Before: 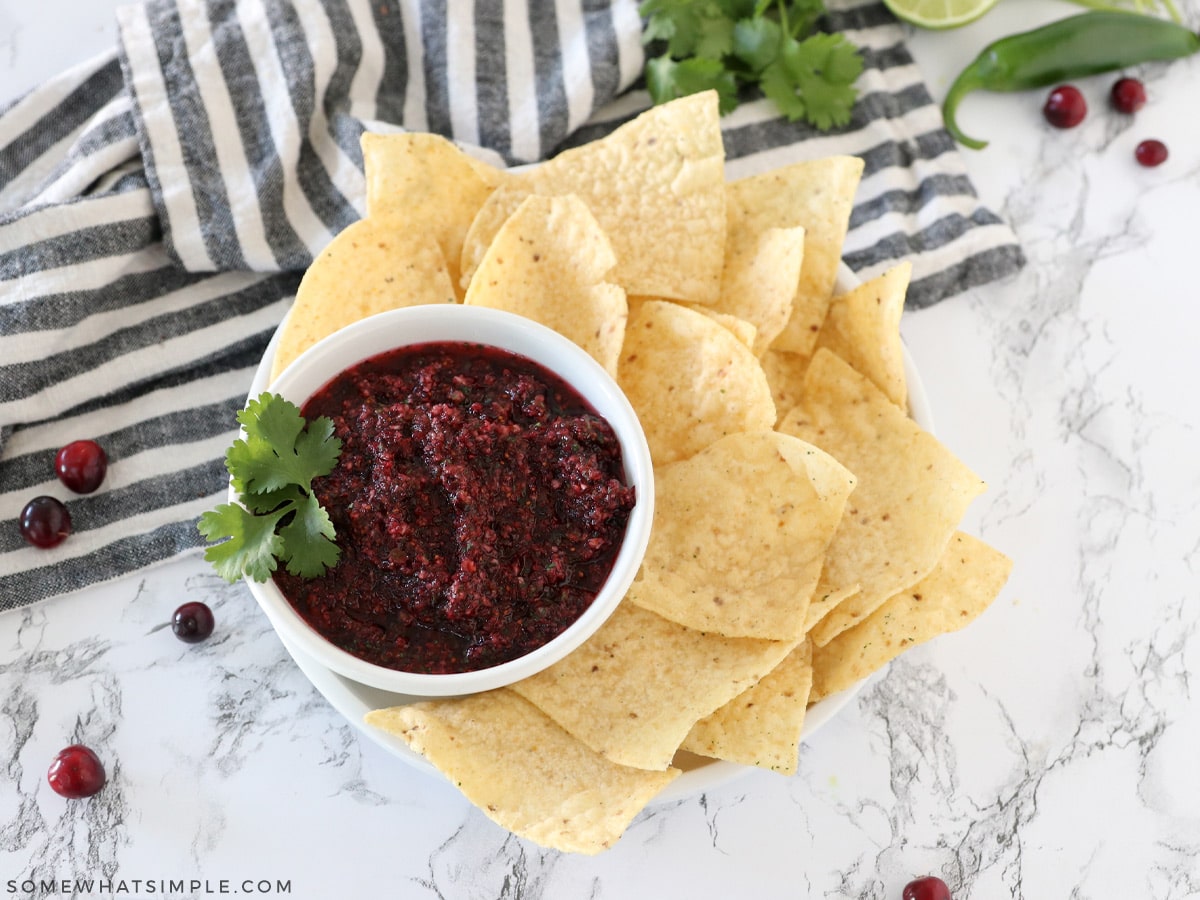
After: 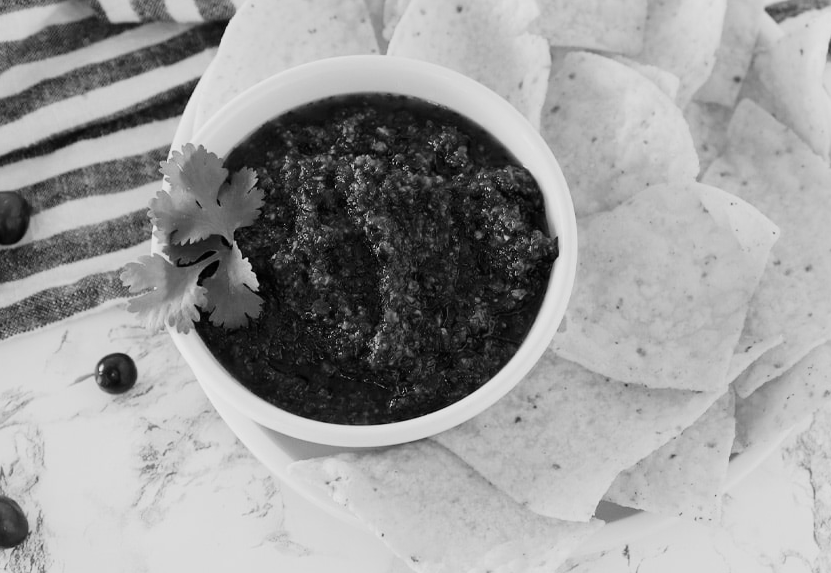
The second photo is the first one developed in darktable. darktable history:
crop: left 6.488%, top 27.668%, right 24.183%, bottom 8.656%
monochrome: size 1
tone curve: curves: ch0 [(0, 0) (0.091, 0.066) (0.184, 0.16) (0.491, 0.519) (0.748, 0.765) (1, 0.919)]; ch1 [(0, 0) (0.179, 0.173) (0.322, 0.32) (0.424, 0.424) (0.502, 0.5) (0.56, 0.575) (0.631, 0.675) (0.777, 0.806) (1, 1)]; ch2 [(0, 0) (0.434, 0.447) (0.497, 0.498) (0.539, 0.566) (0.676, 0.691) (1, 1)], color space Lab, independent channels, preserve colors none
